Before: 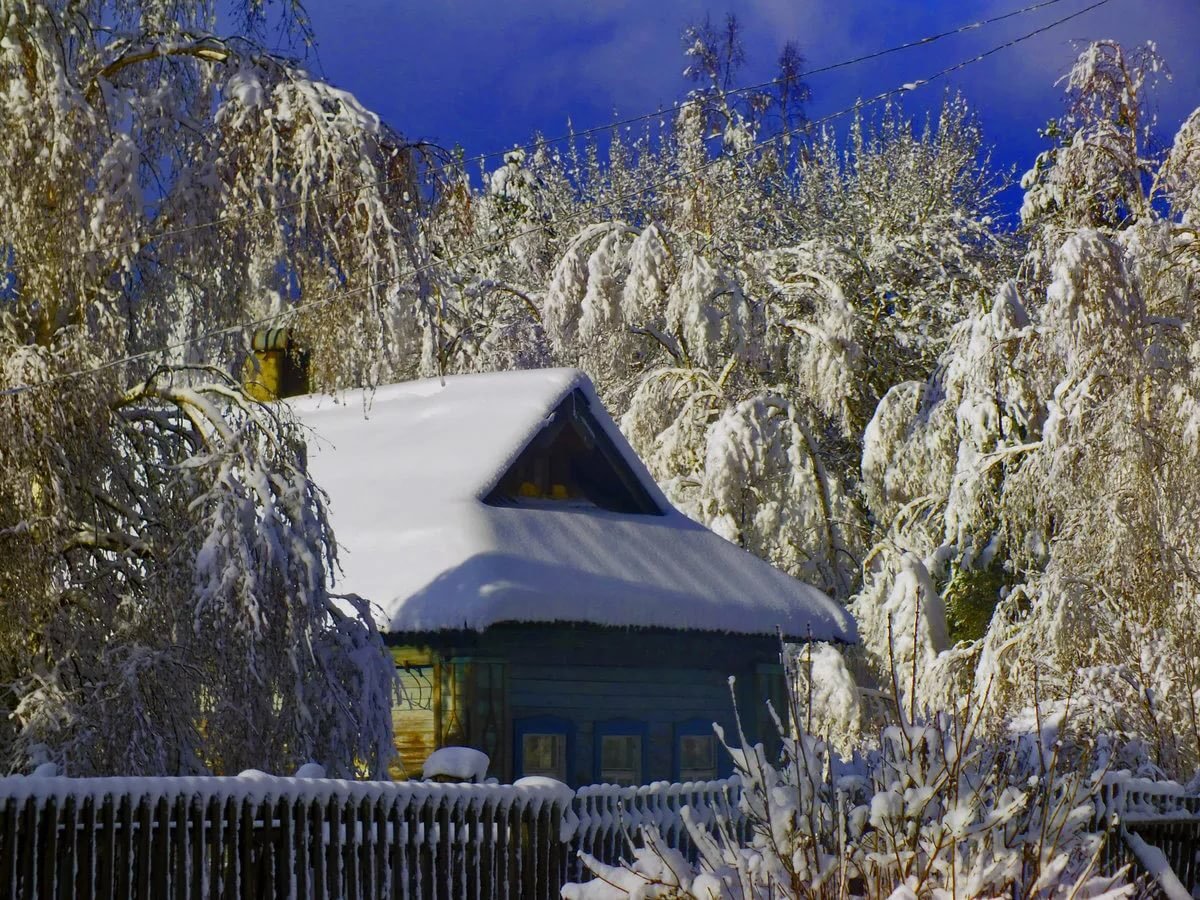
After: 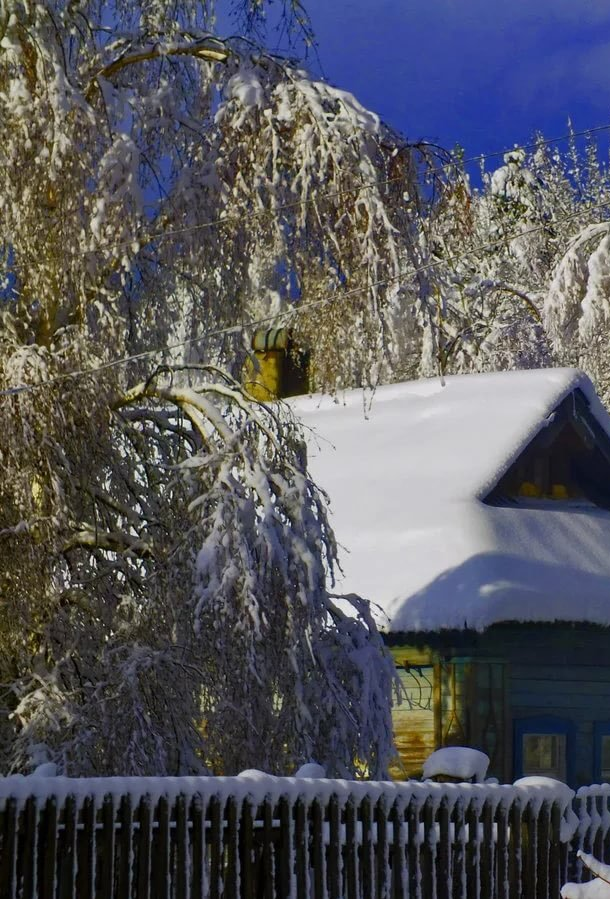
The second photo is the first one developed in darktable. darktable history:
crop and rotate: left 0.043%, top 0%, right 49.046%
